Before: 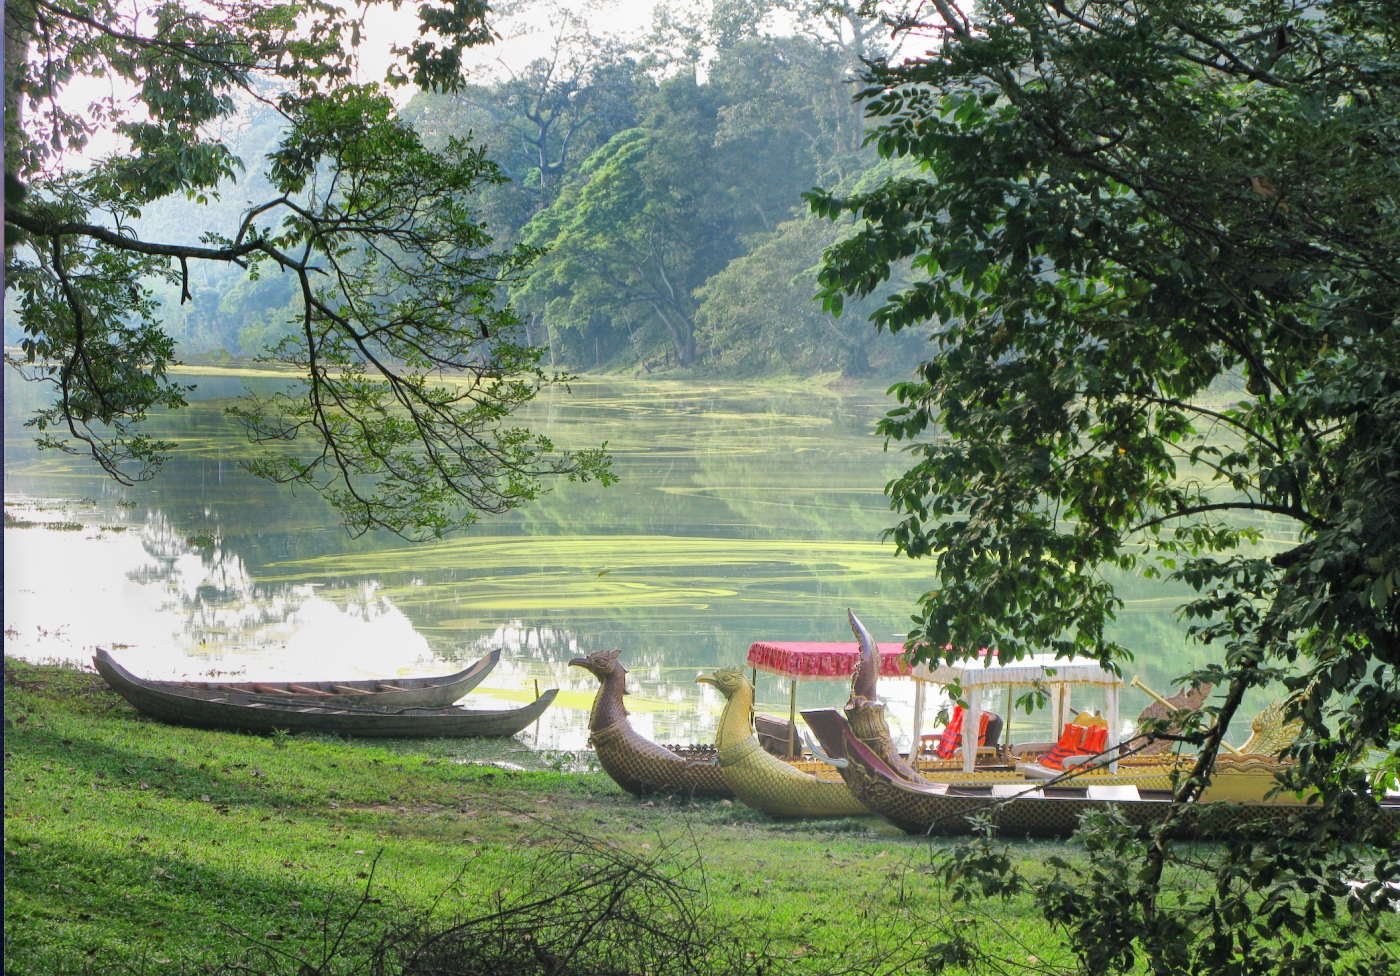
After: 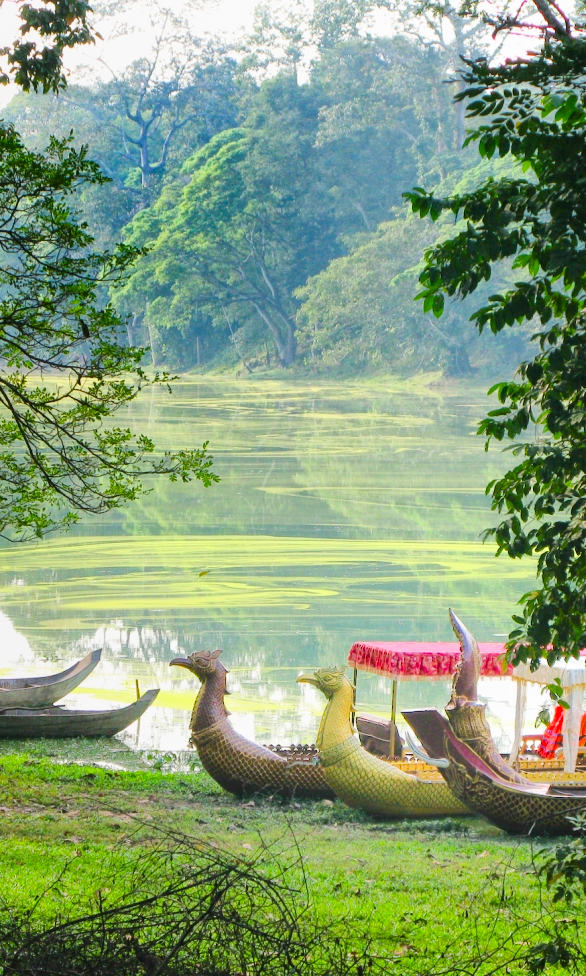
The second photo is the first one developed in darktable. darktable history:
color balance rgb: linear chroma grading › global chroma 15.114%, perceptual saturation grading › global saturation 20%, perceptual saturation grading › highlights -25.139%, perceptual saturation grading › shadows 25.827%
tone curve: curves: ch0 [(0, 0) (0.003, 0.031) (0.011, 0.033) (0.025, 0.036) (0.044, 0.045) (0.069, 0.06) (0.1, 0.079) (0.136, 0.109) (0.177, 0.15) (0.224, 0.192) (0.277, 0.262) (0.335, 0.347) (0.399, 0.433) (0.468, 0.528) (0.543, 0.624) (0.623, 0.705) (0.709, 0.788) (0.801, 0.865) (0.898, 0.933) (1, 1)], color space Lab, linked channels, preserve colors none
crop: left 28.509%, right 29.567%
